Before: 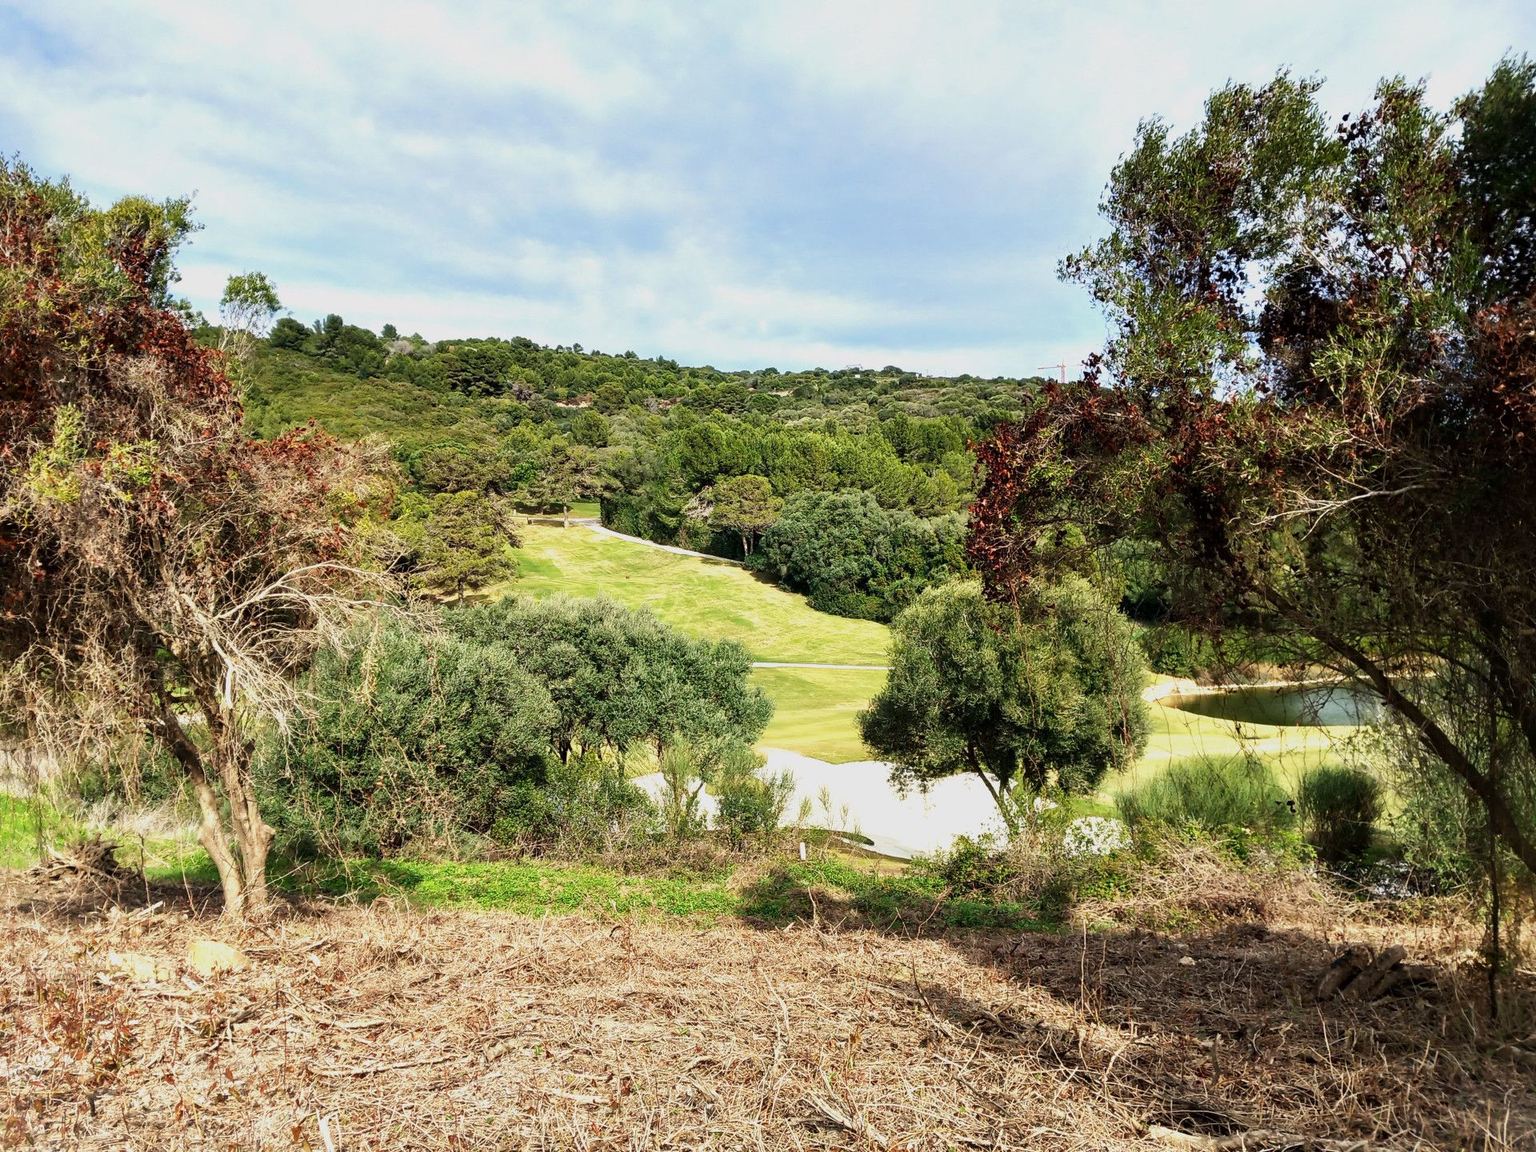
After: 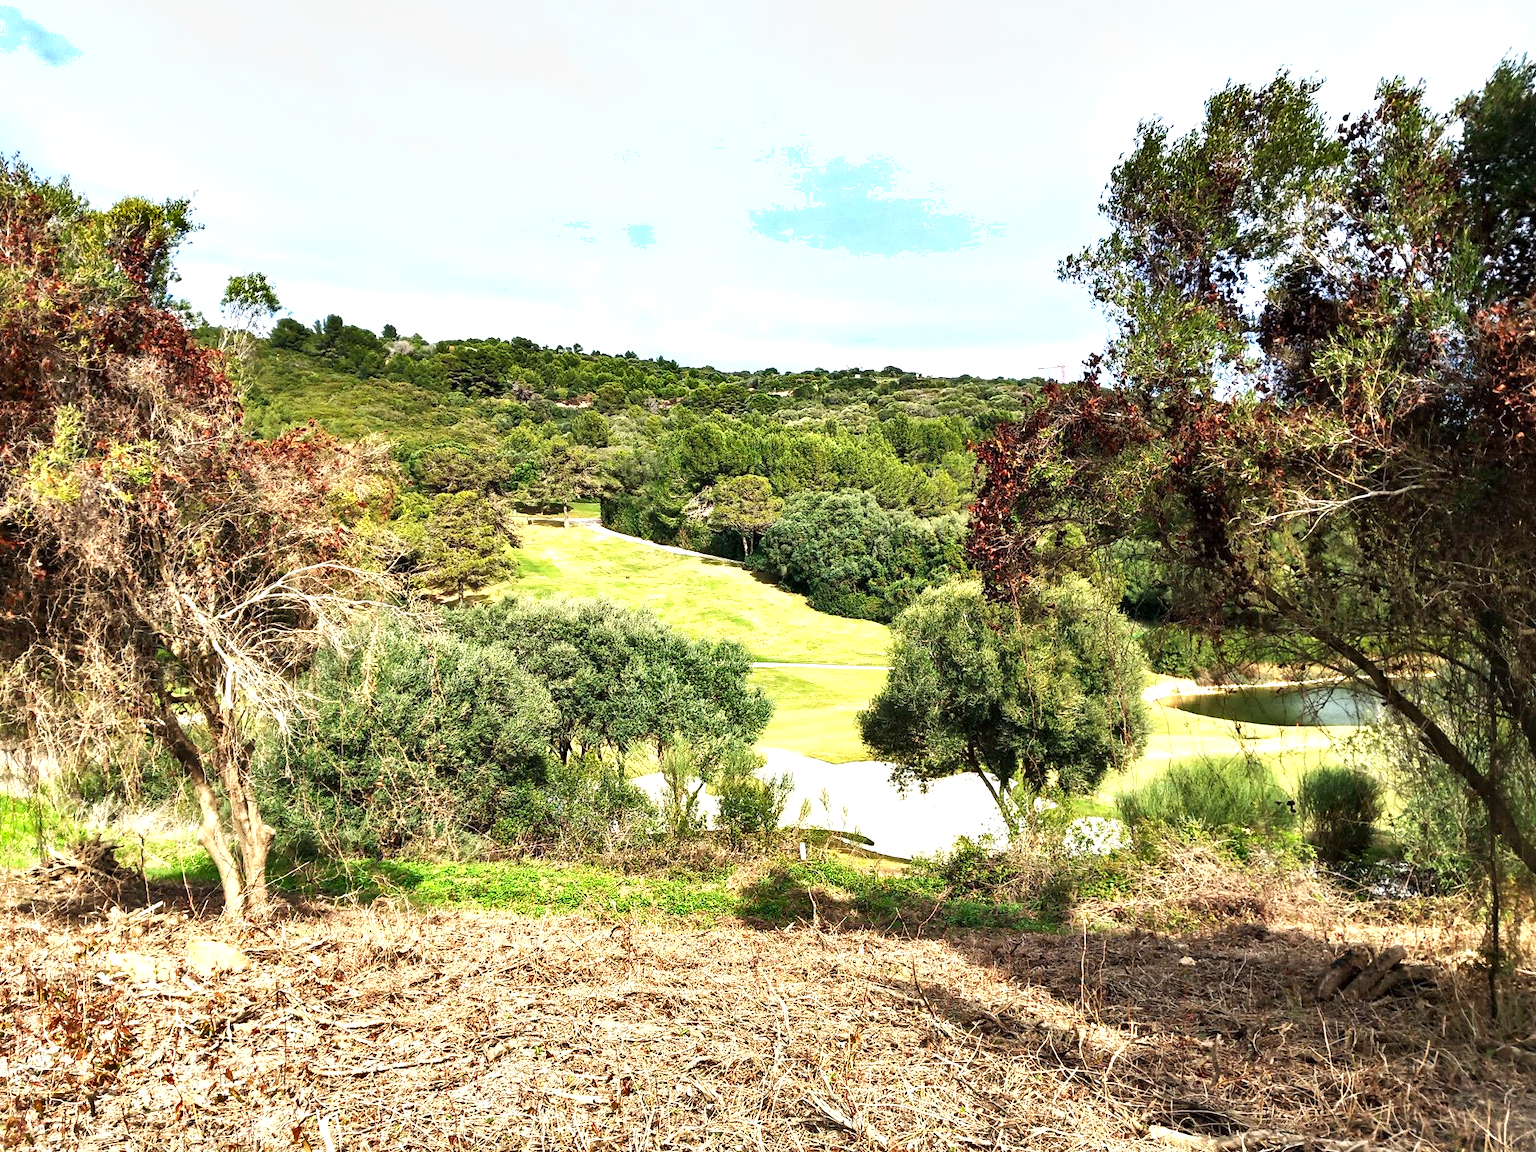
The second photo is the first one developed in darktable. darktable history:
shadows and highlights: soften with gaussian
exposure: exposure 0.785 EV, compensate highlight preservation false
